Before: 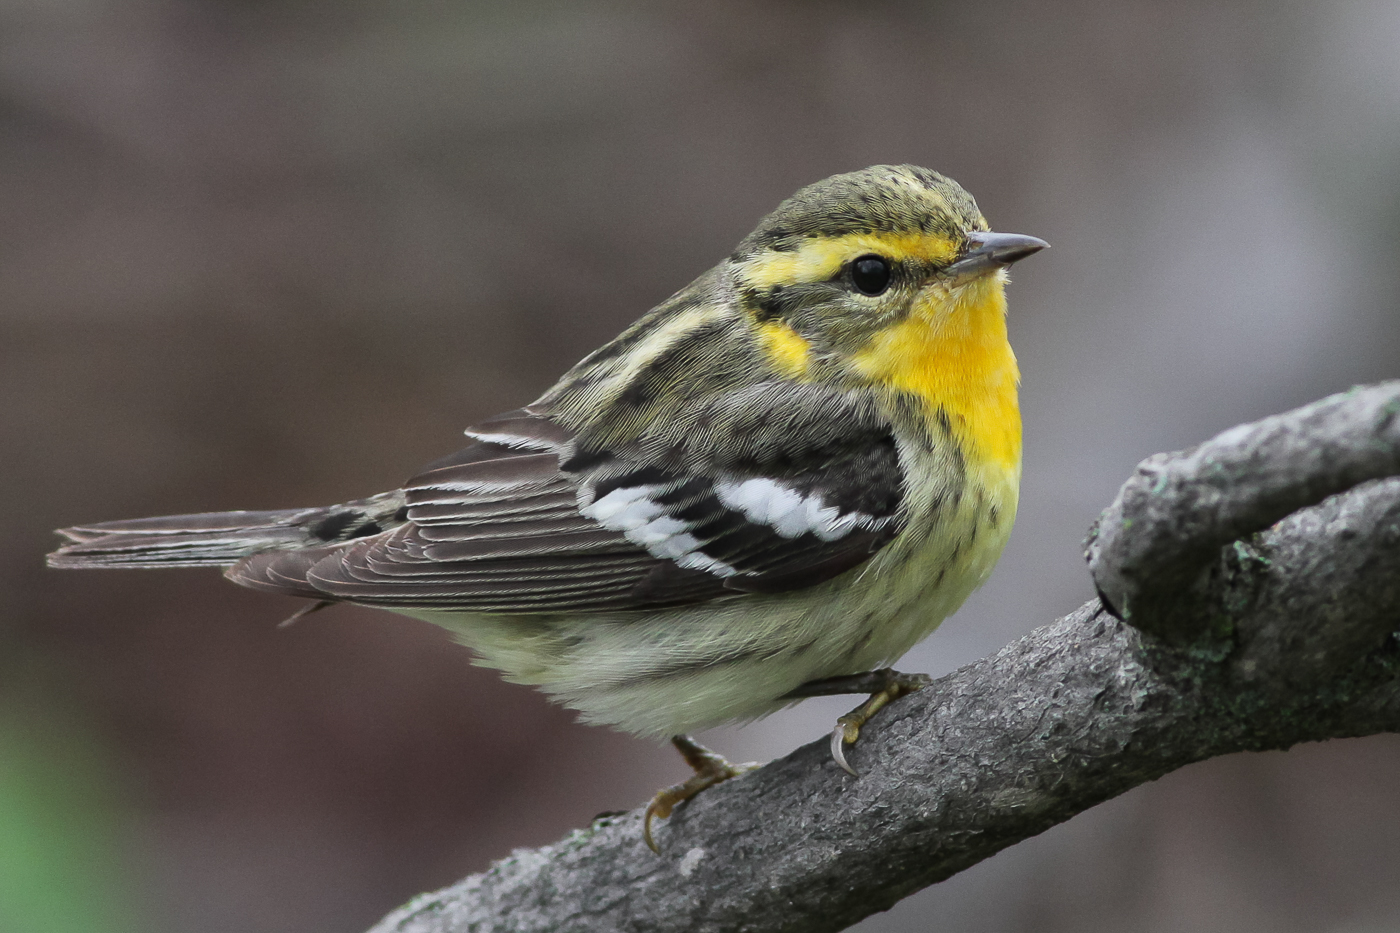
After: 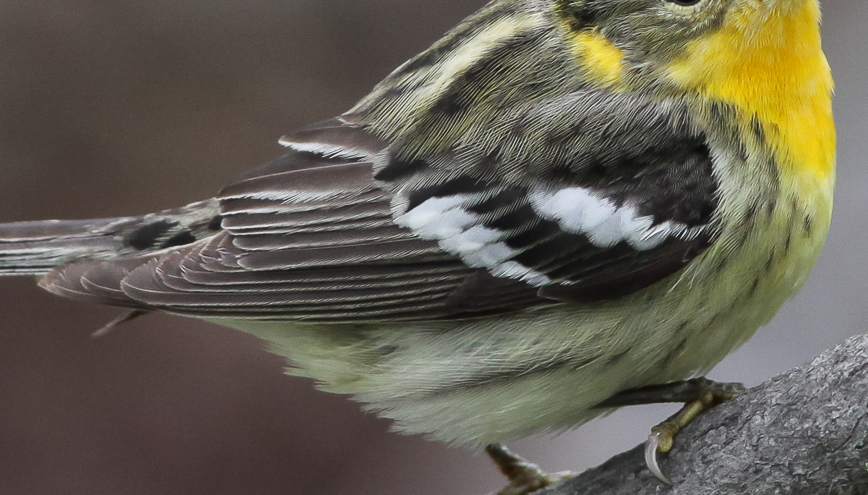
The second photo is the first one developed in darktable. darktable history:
white balance: emerald 1
crop: left 13.312%, top 31.28%, right 24.627%, bottom 15.582%
rotate and perspective: crop left 0, crop top 0
